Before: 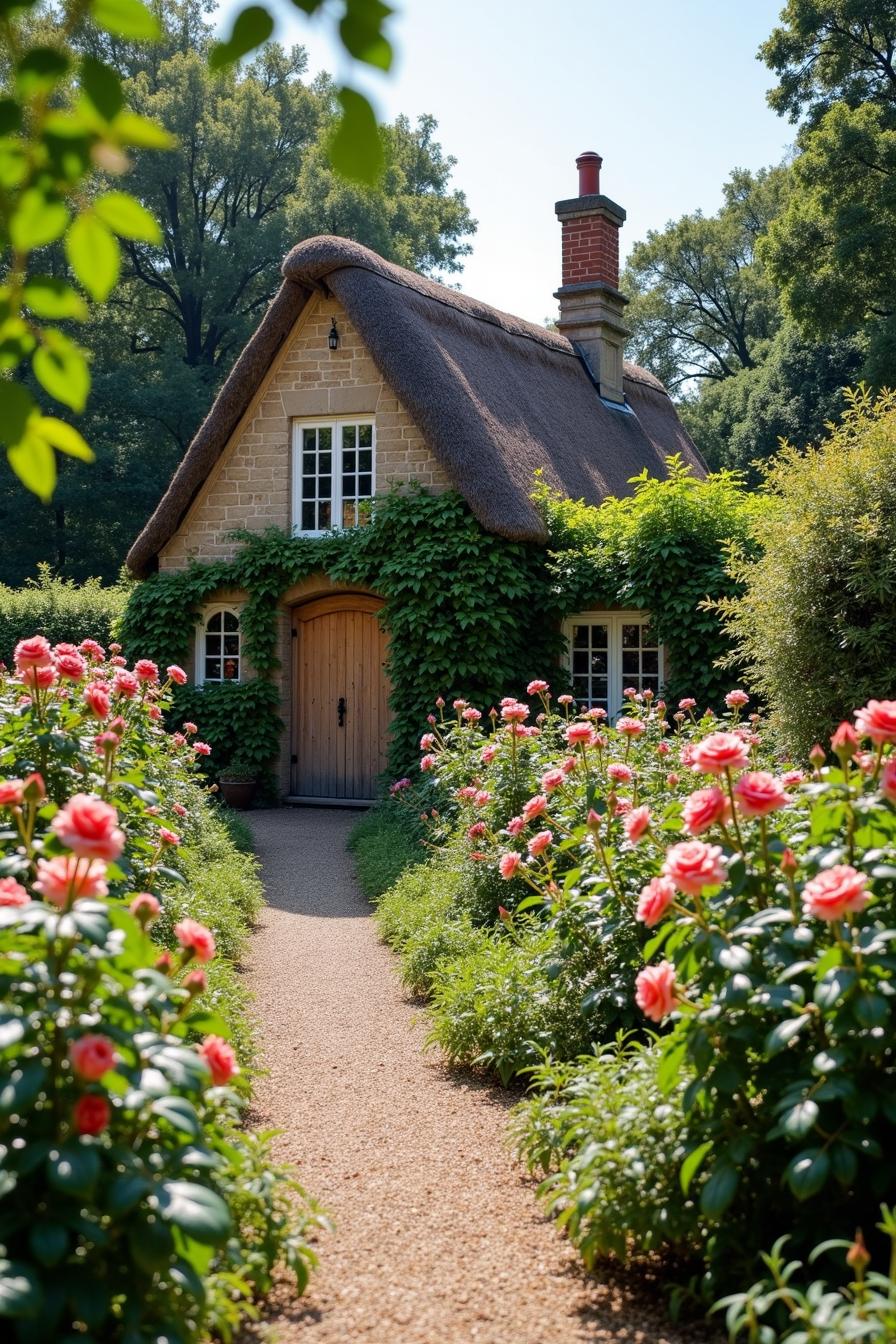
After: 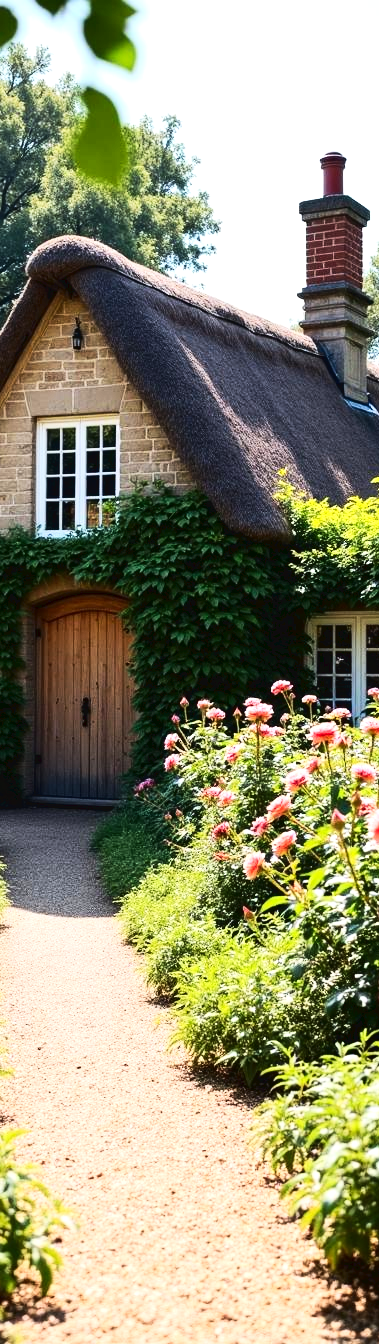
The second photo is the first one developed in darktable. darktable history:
tone curve: curves: ch0 [(0, 0) (0.003, 0.038) (0.011, 0.035) (0.025, 0.03) (0.044, 0.044) (0.069, 0.062) (0.1, 0.087) (0.136, 0.114) (0.177, 0.15) (0.224, 0.193) (0.277, 0.242) (0.335, 0.299) (0.399, 0.361) (0.468, 0.437) (0.543, 0.521) (0.623, 0.614) (0.709, 0.717) (0.801, 0.817) (0.898, 0.913) (1, 1)], preserve colors none
contrast brightness saturation: contrast 0.272
exposure: black level correction 0, exposure 0.682 EV, compensate highlight preservation false
crop: left 28.595%, right 29.064%
